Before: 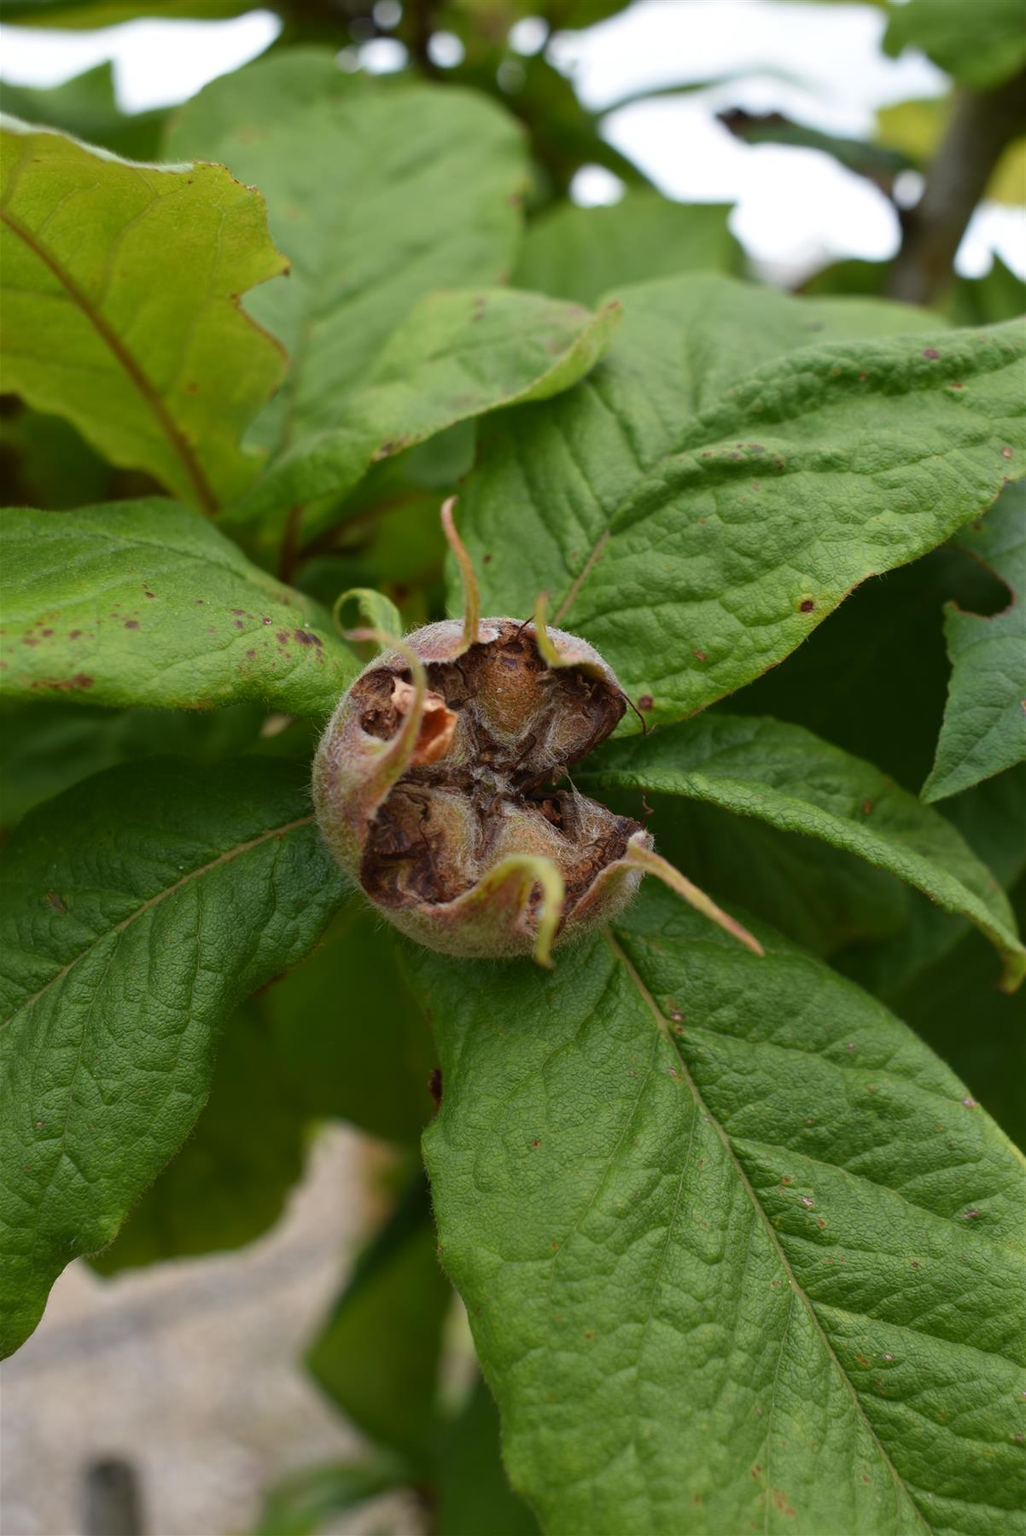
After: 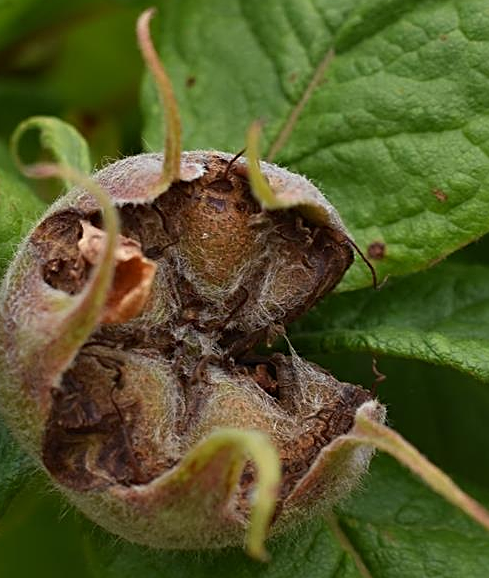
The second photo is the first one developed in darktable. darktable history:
crop: left 31.688%, top 31.865%, right 27.579%, bottom 36.013%
tone equalizer: edges refinement/feathering 500, mask exposure compensation -1.57 EV, preserve details no
sharpen: radius 2.532, amount 0.623
